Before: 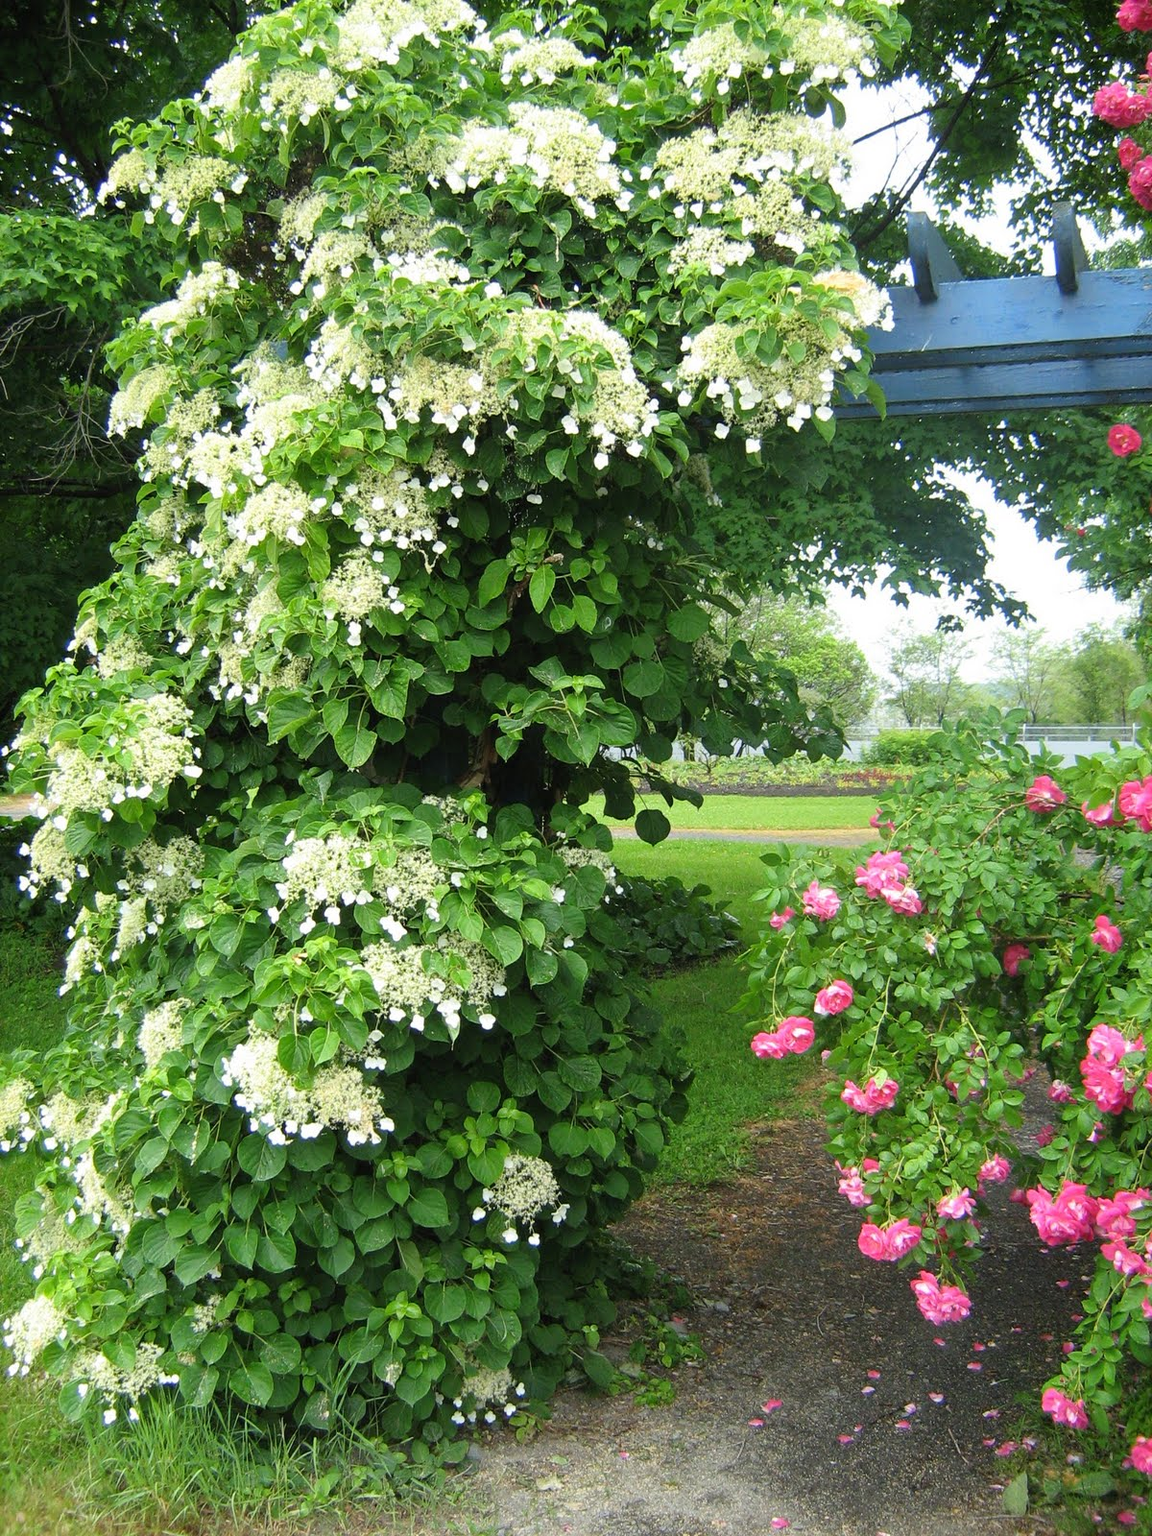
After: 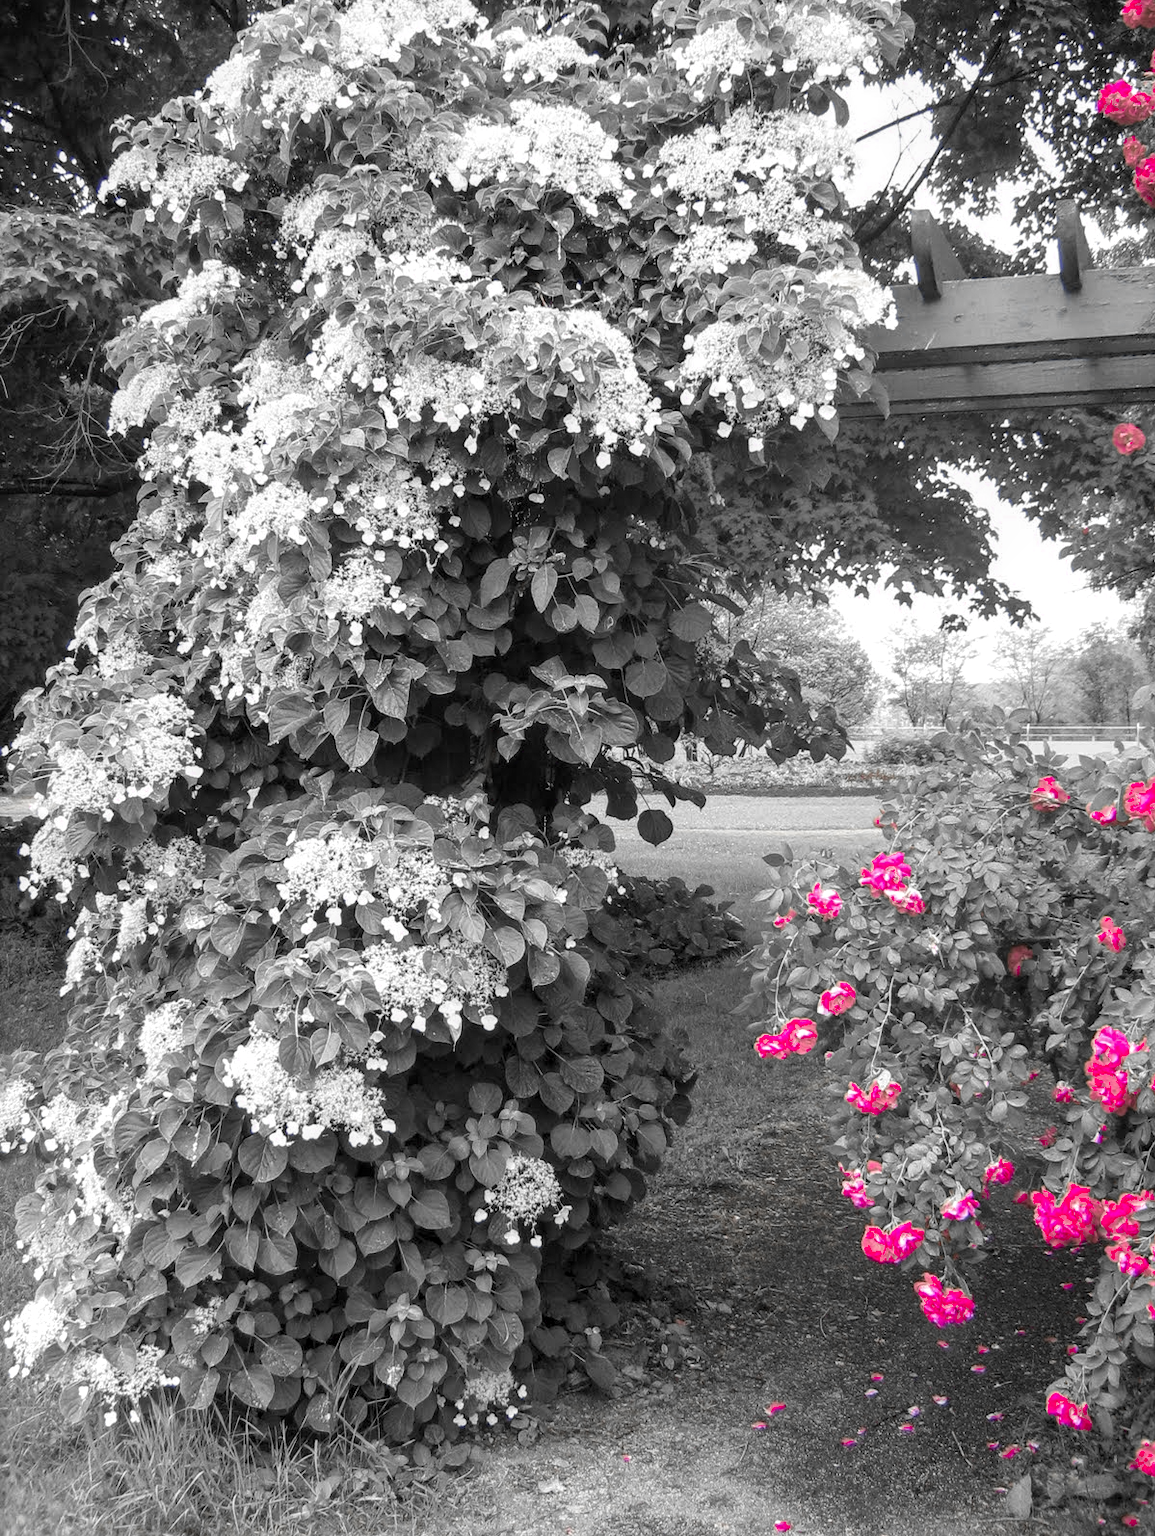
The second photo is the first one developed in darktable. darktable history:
crop: top 0.226%, bottom 0.136%
color zones: curves: ch0 [(0, 0.278) (0.143, 0.5) (0.286, 0.5) (0.429, 0.5) (0.571, 0.5) (0.714, 0.5) (0.857, 0.5) (1, 0.5)]; ch1 [(0, 1) (0.143, 0.165) (0.286, 0) (0.429, 0) (0.571, 0) (0.714, 0) (0.857, 0.5) (1, 0.5)]; ch2 [(0, 0.508) (0.143, 0.5) (0.286, 0.5) (0.429, 0.5) (0.571, 0.5) (0.714, 0.5) (0.857, 0.5) (1, 0.5)]
local contrast: on, module defaults
